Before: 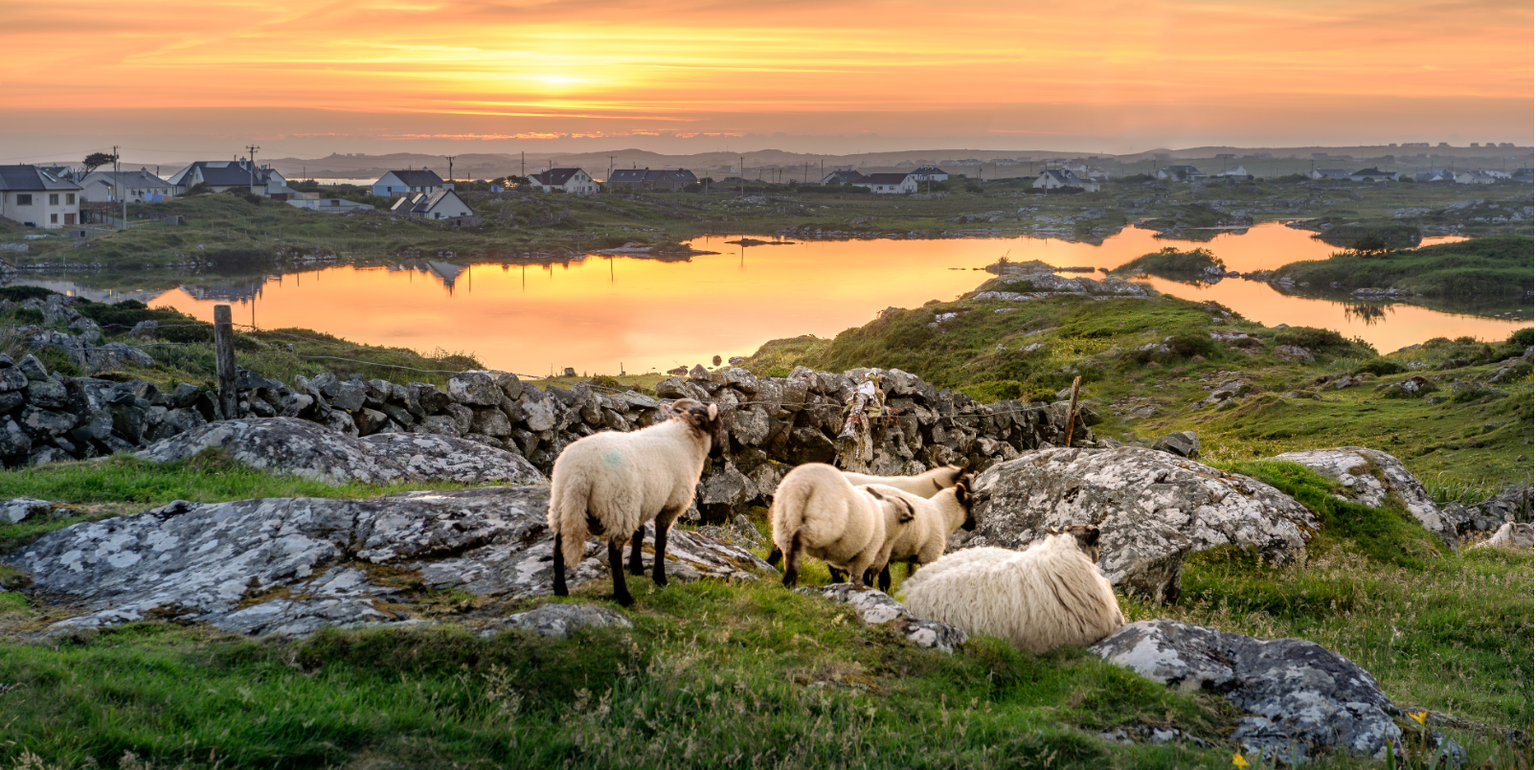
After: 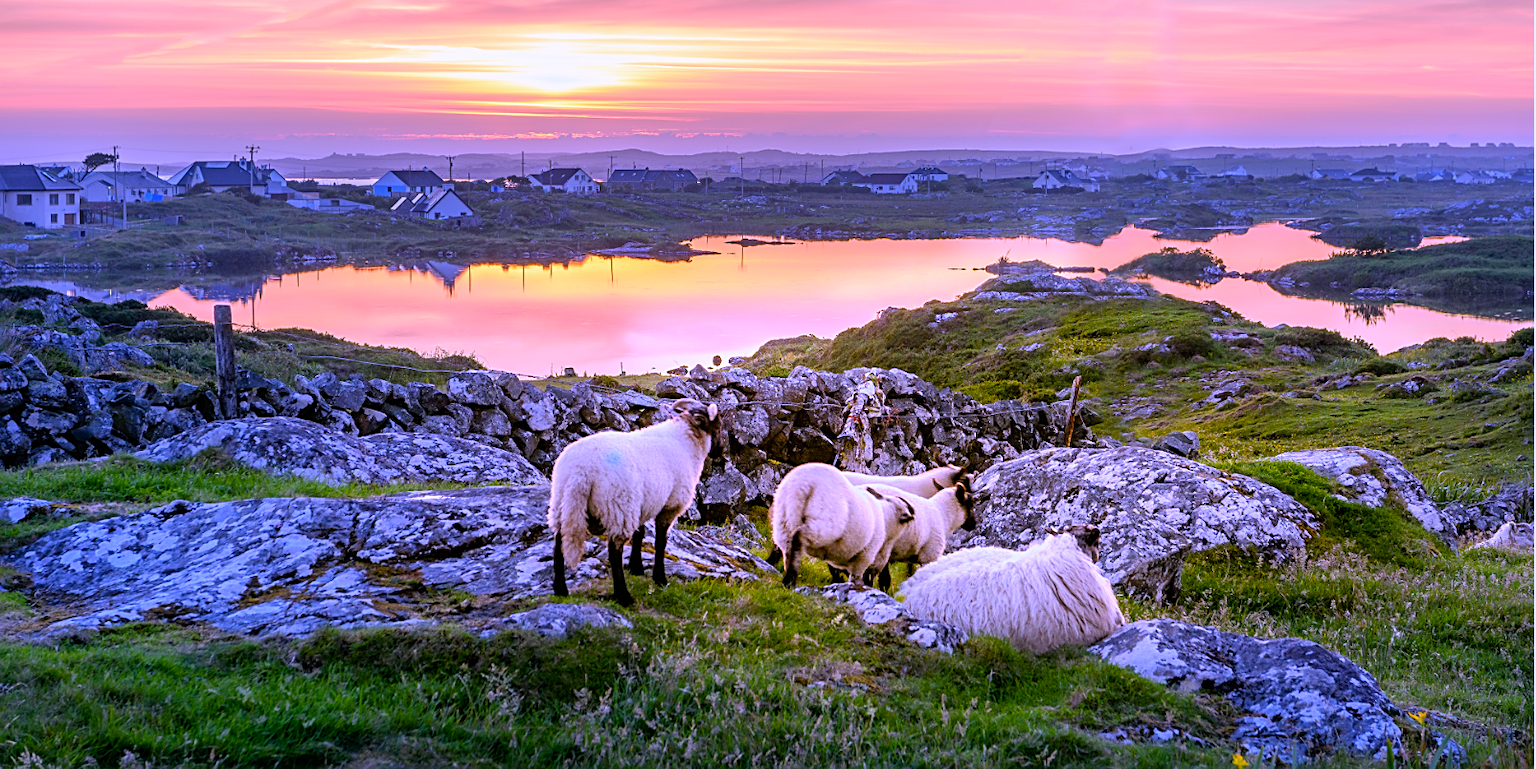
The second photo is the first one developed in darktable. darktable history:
sharpen: on, module defaults
color balance rgb: perceptual saturation grading › global saturation 30%, global vibrance 20%
white balance: red 0.98, blue 1.61
